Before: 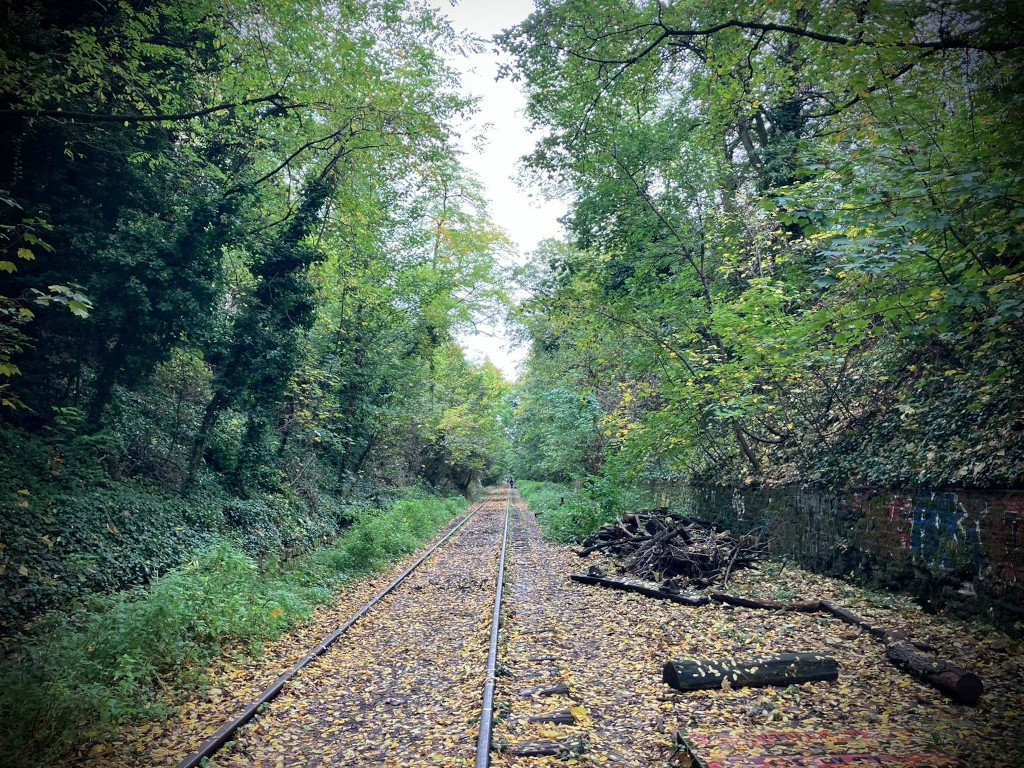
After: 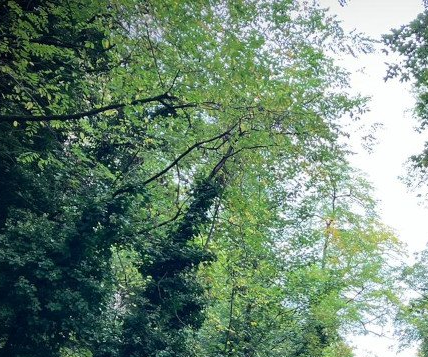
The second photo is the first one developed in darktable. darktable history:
crop and rotate: left 10.879%, top 0.098%, right 47.299%, bottom 53.386%
